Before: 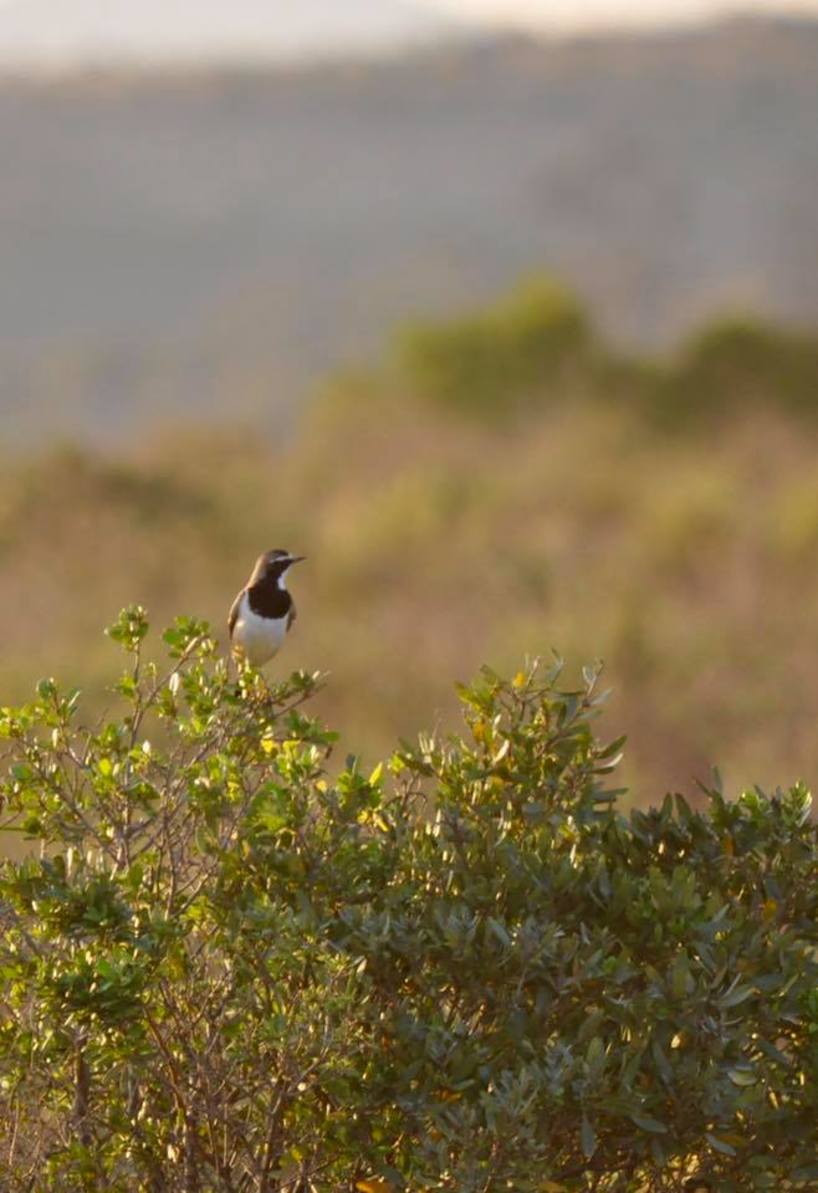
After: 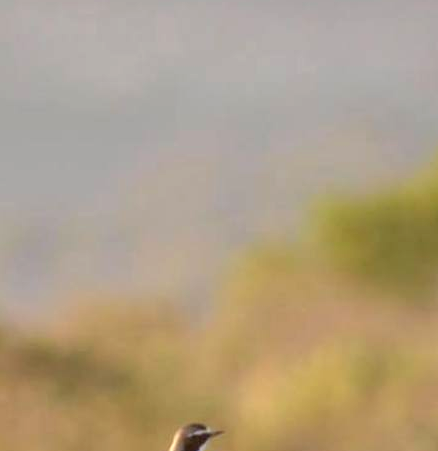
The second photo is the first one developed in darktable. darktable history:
crop: left 10.121%, top 10.631%, right 36.218%, bottom 51.526%
exposure: black level correction 0.001, exposure 0.5 EV, compensate exposure bias true, compensate highlight preservation false
